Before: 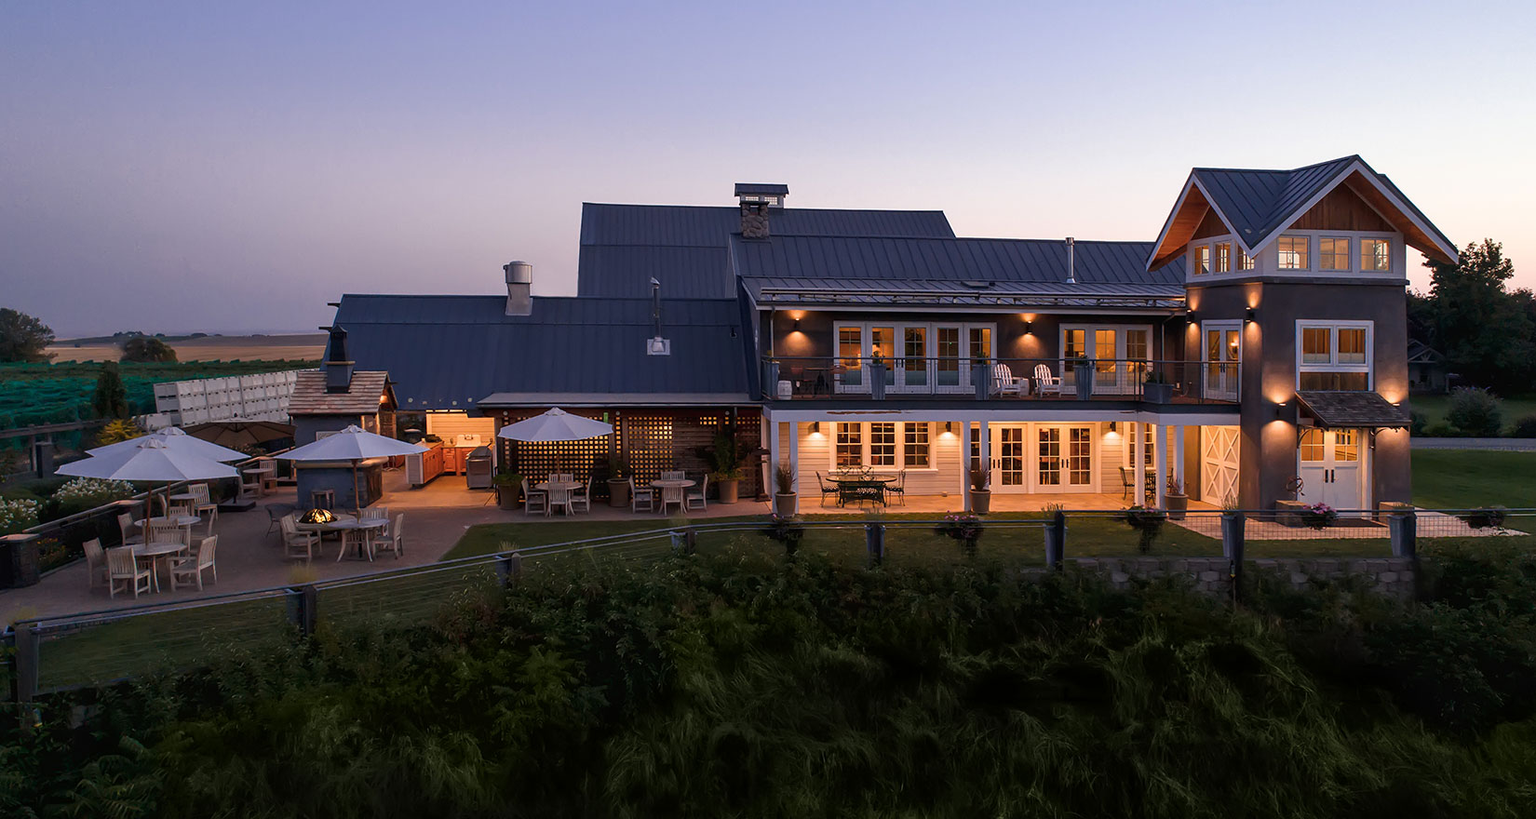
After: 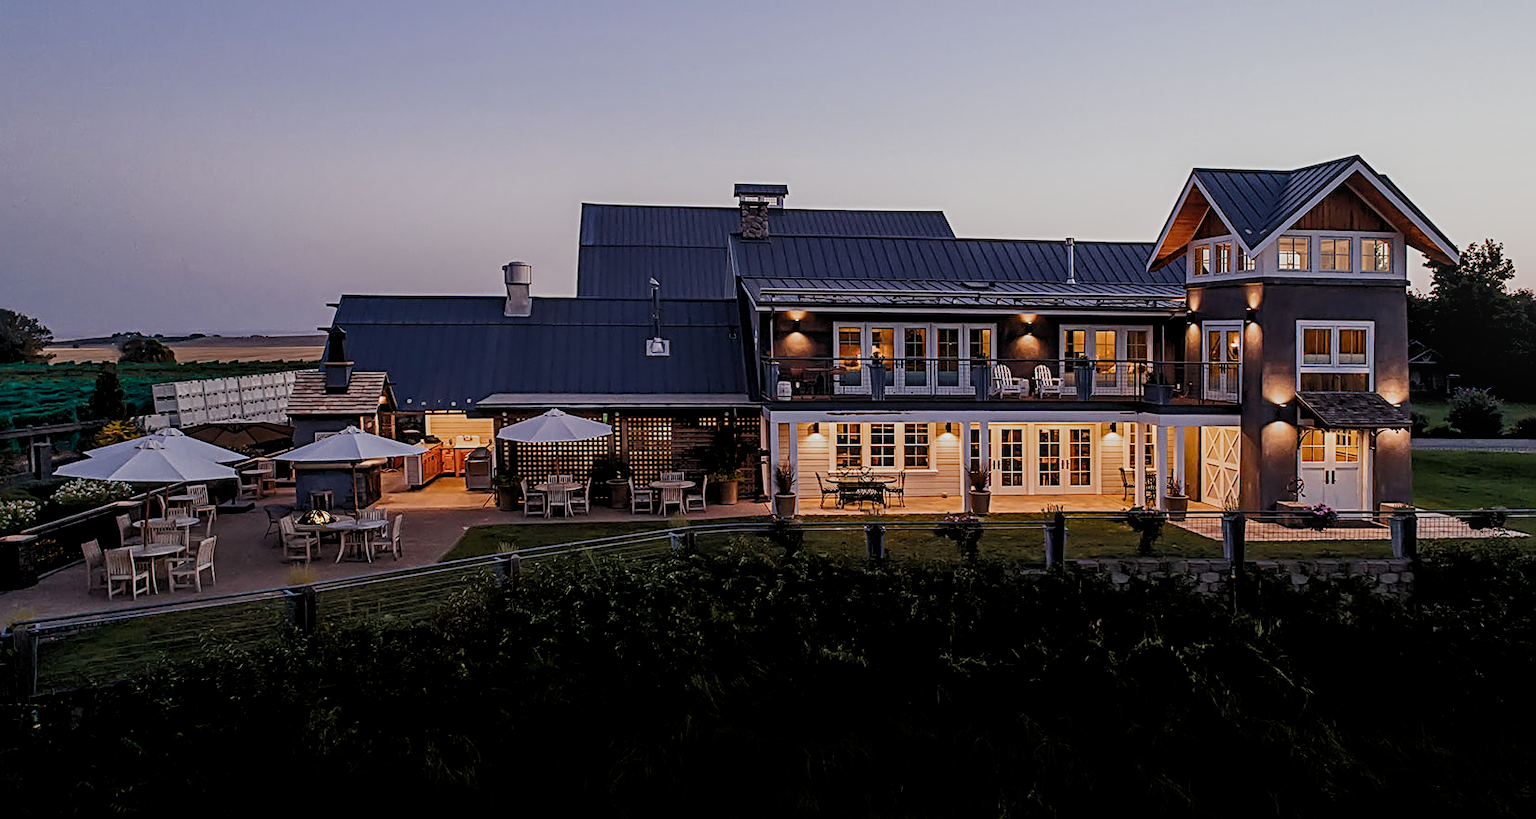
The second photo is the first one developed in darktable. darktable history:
crop and rotate: left 0.163%, bottom 0.013%
sharpen: radius 3.025, amount 0.767
local contrast: on, module defaults
filmic rgb: black relative exposure -7.65 EV, white relative exposure 4.56 EV, hardness 3.61, preserve chrominance no, color science v3 (2019), use custom middle-gray values true
tone equalizer: -8 EV -1.81 EV, -7 EV -1.18 EV, -6 EV -1.59 EV
